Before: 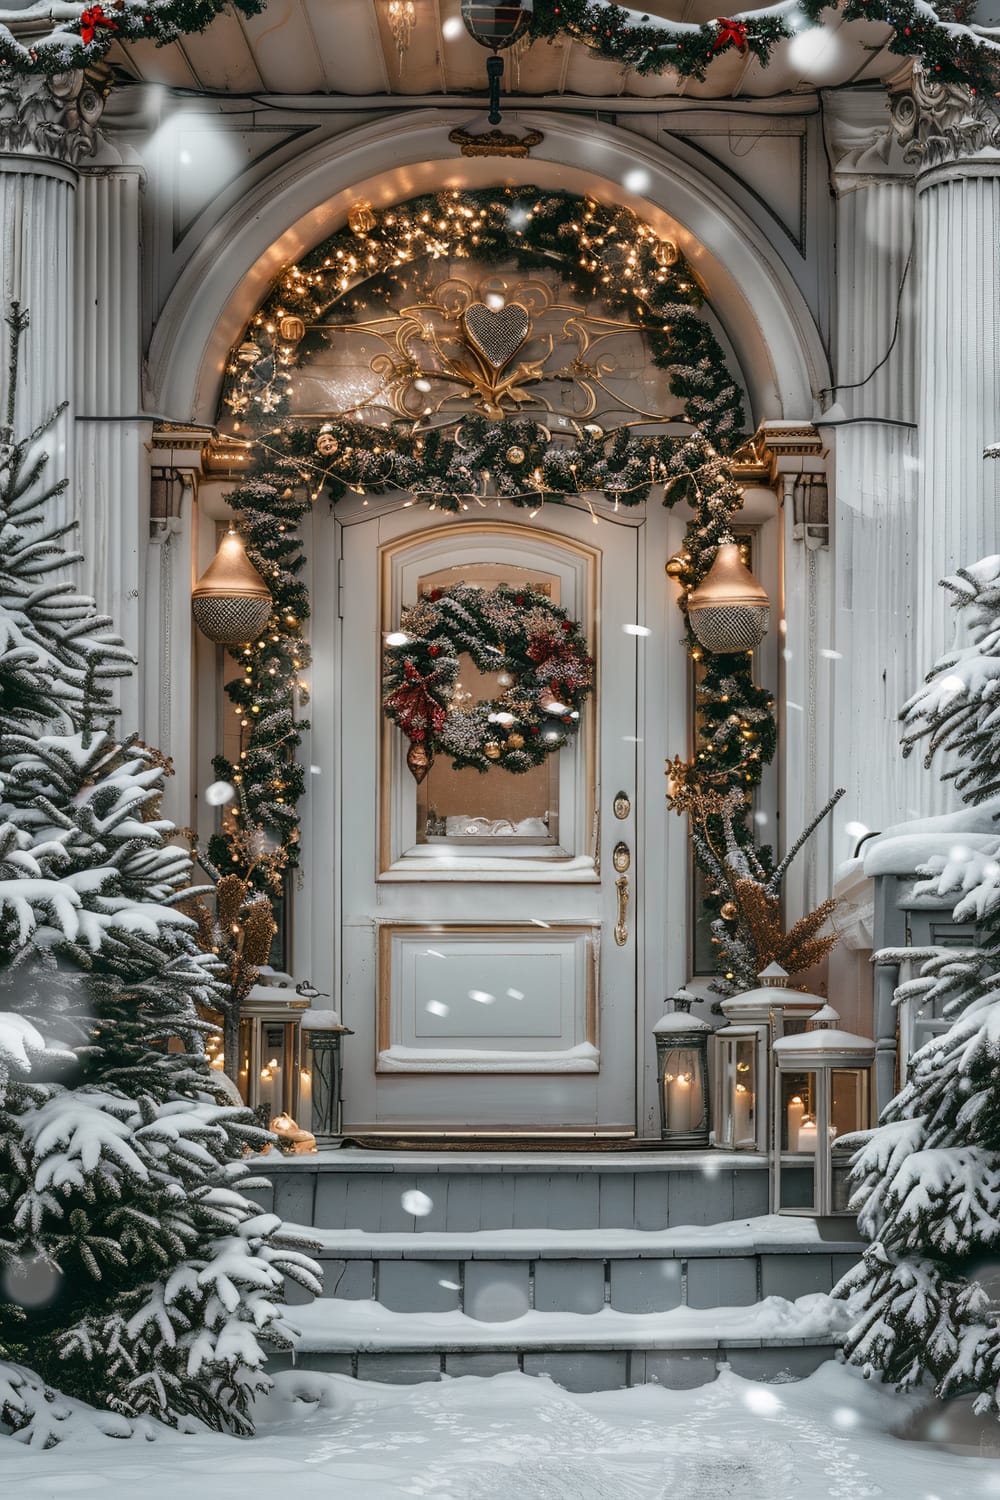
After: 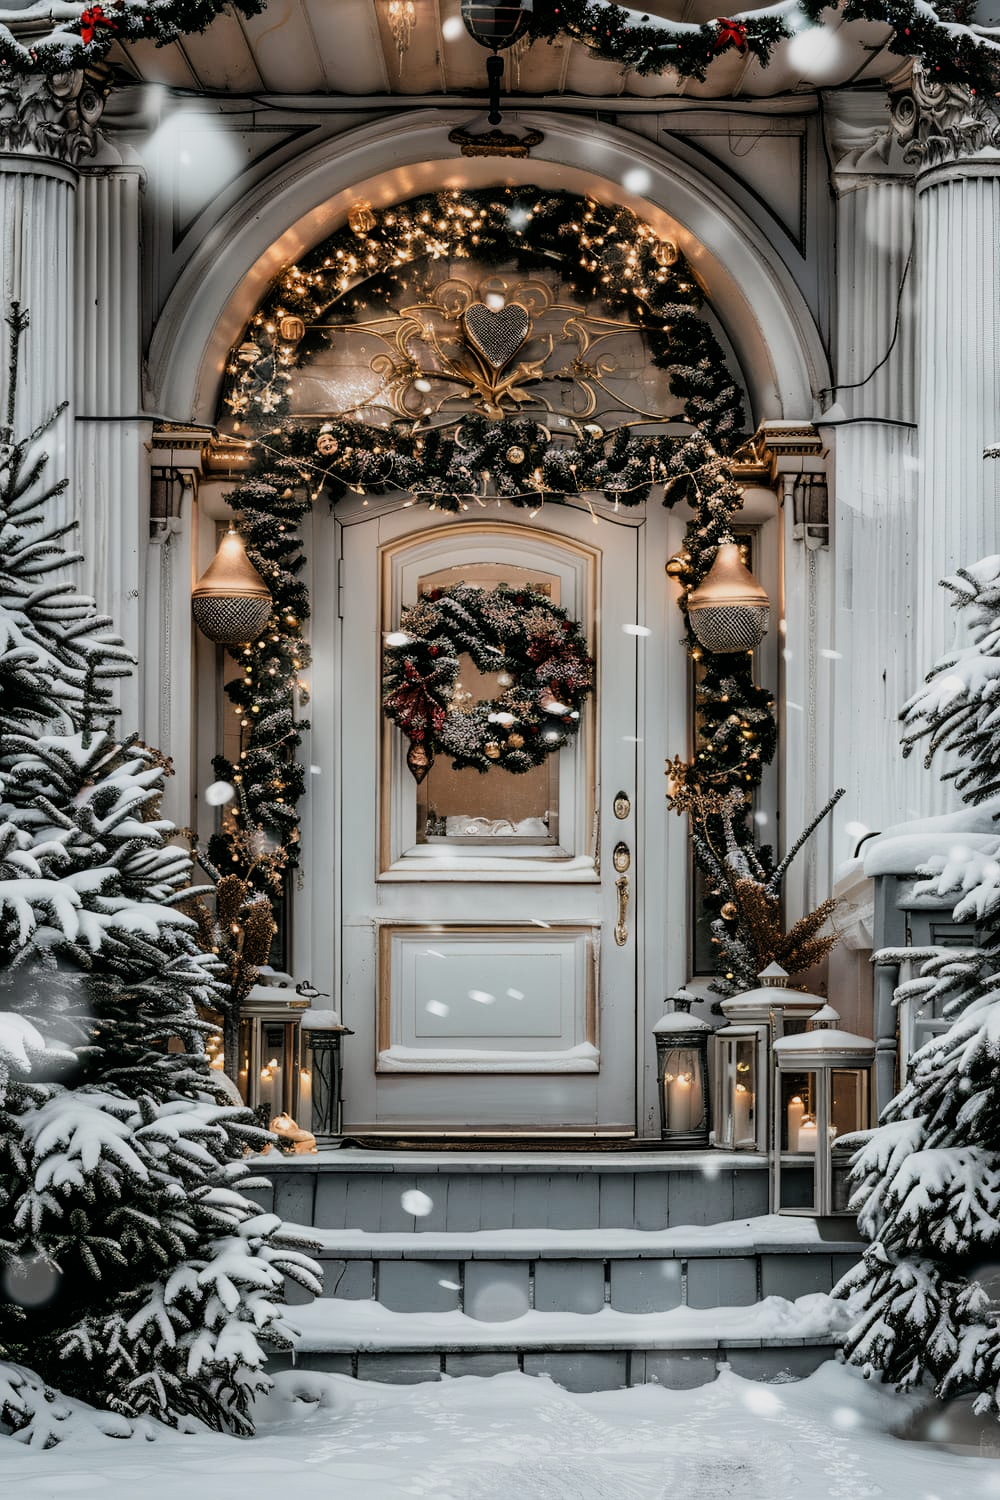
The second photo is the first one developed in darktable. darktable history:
filmic rgb: black relative exposure -7.98 EV, white relative exposure 4.05 EV, hardness 4.15, contrast 1.359
